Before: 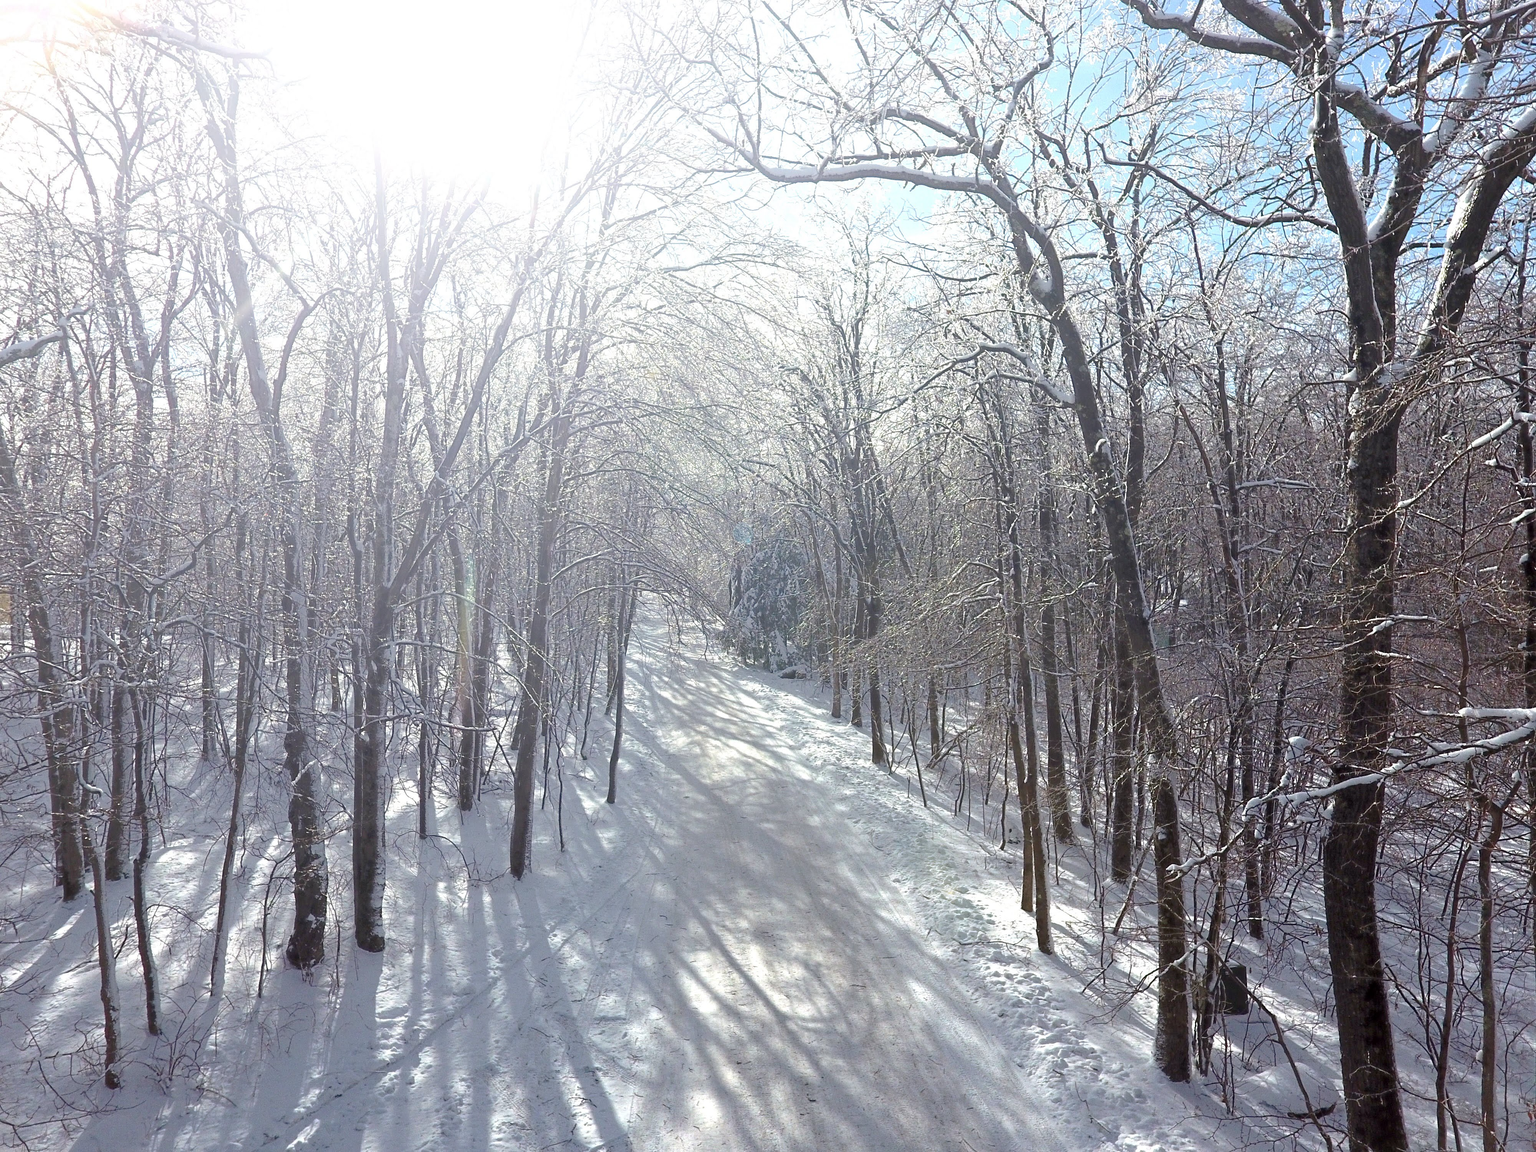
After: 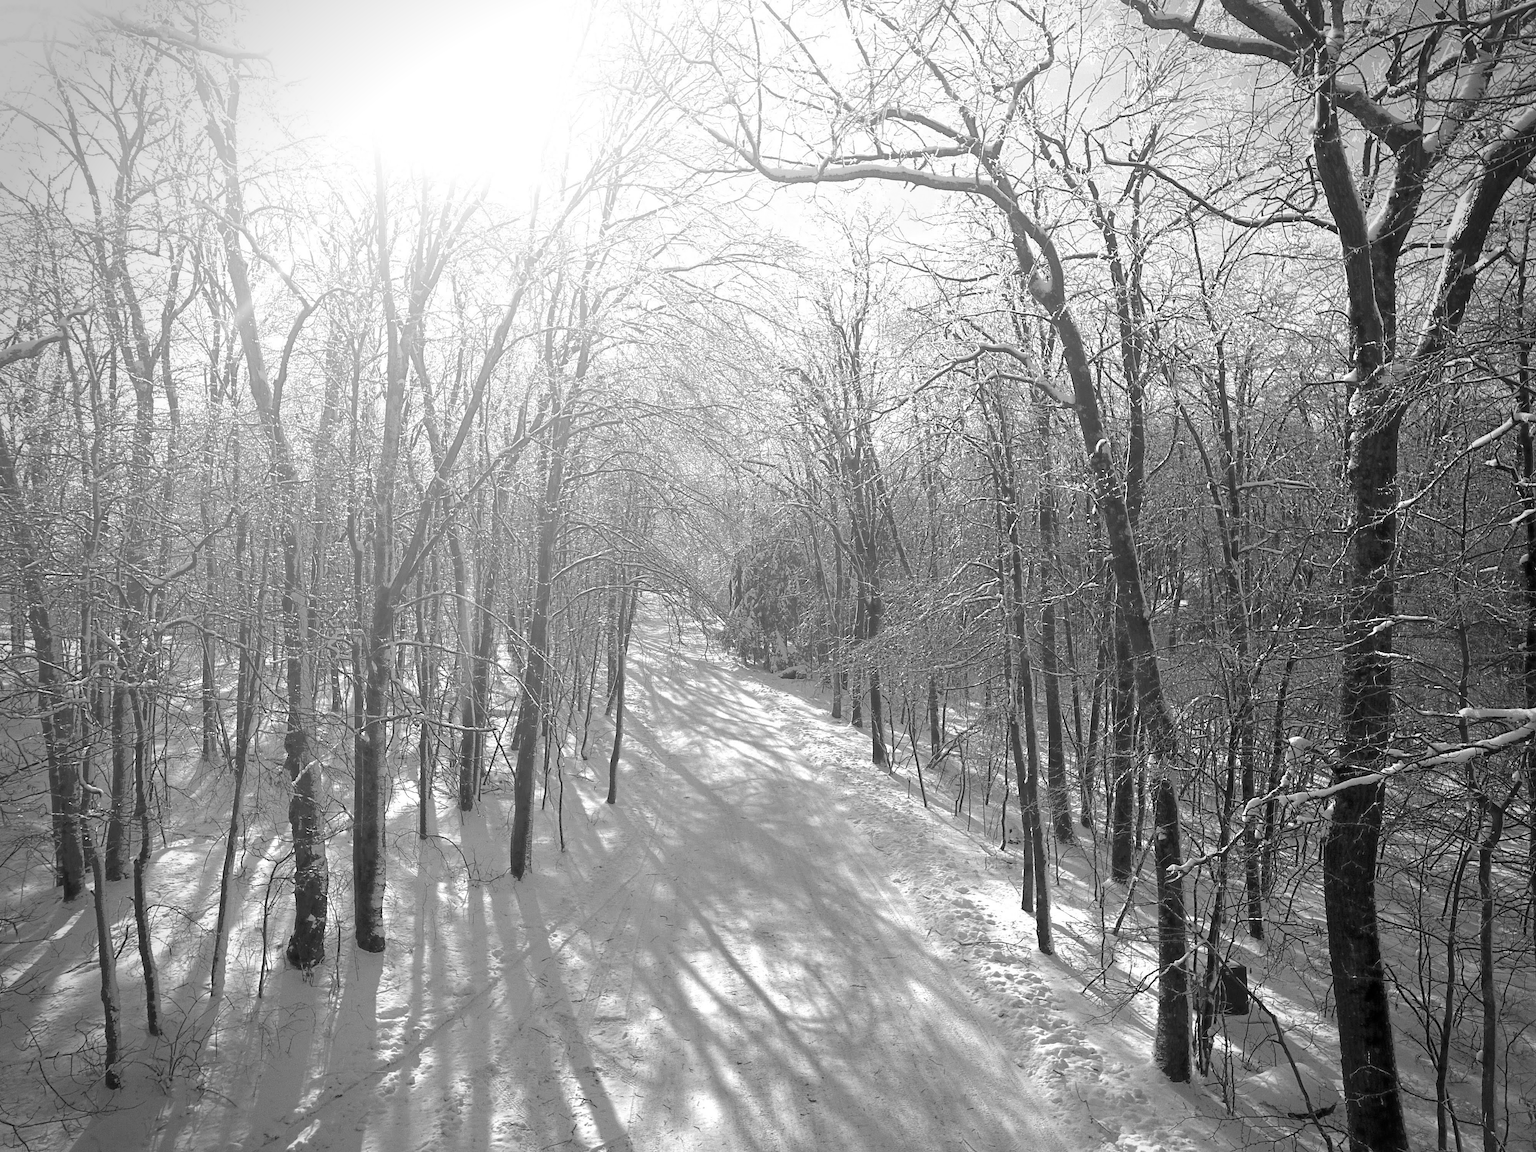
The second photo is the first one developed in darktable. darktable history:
white balance: emerald 1
vignetting: fall-off radius 31.48%, brightness -0.472
monochrome: a 0, b 0, size 0.5, highlights 0.57
